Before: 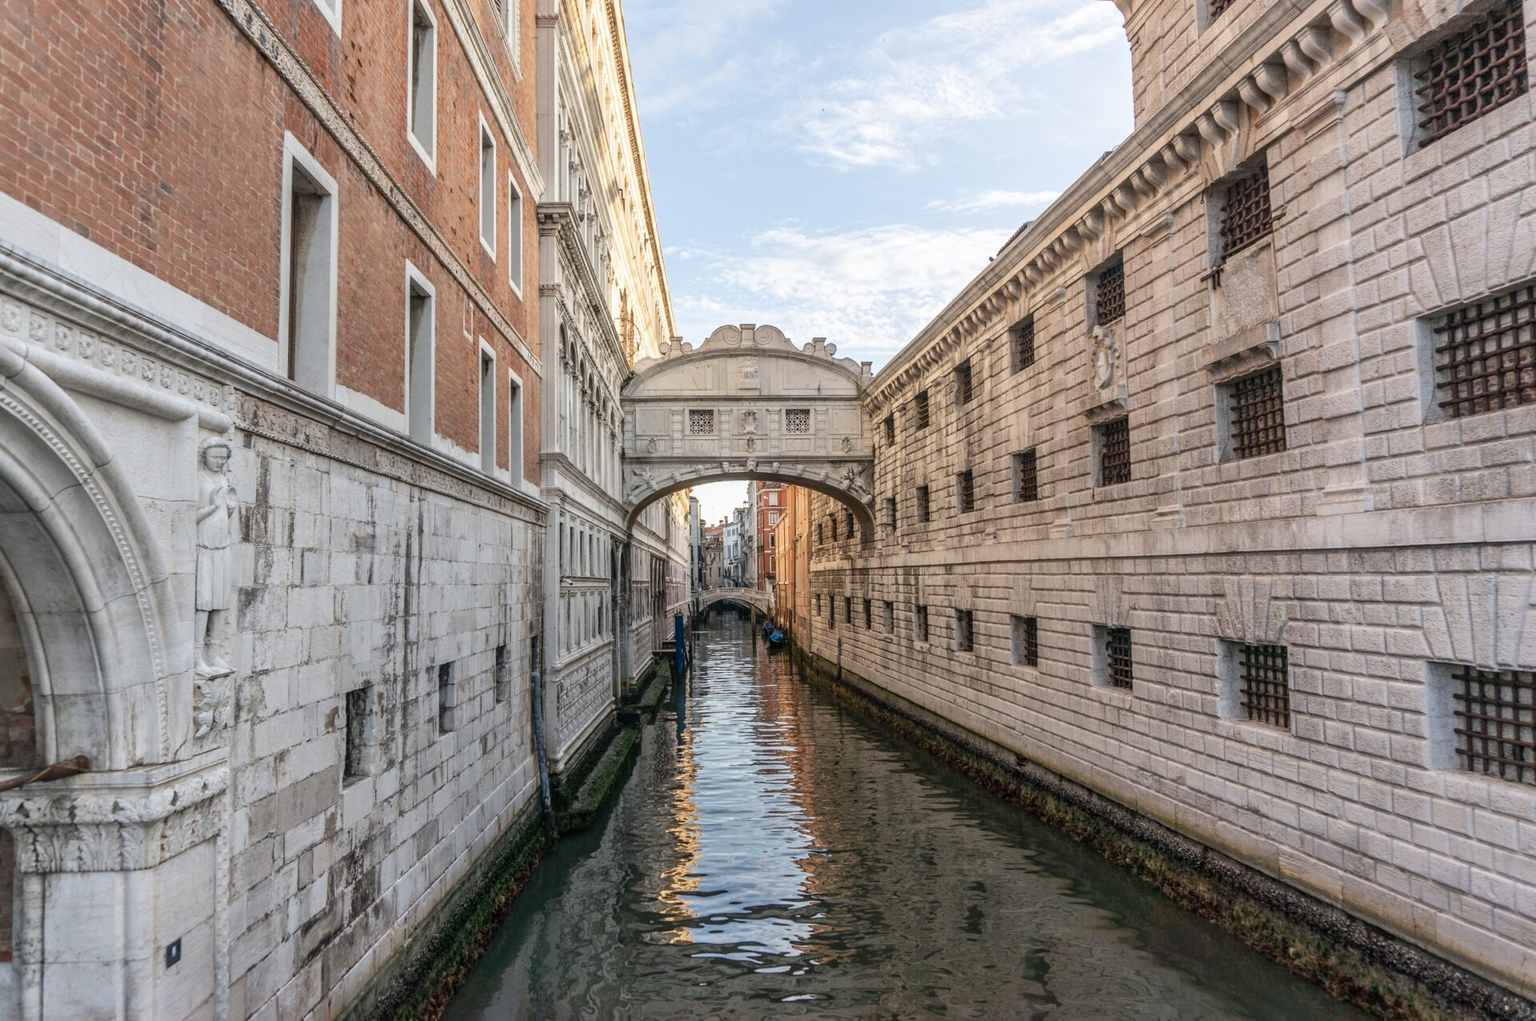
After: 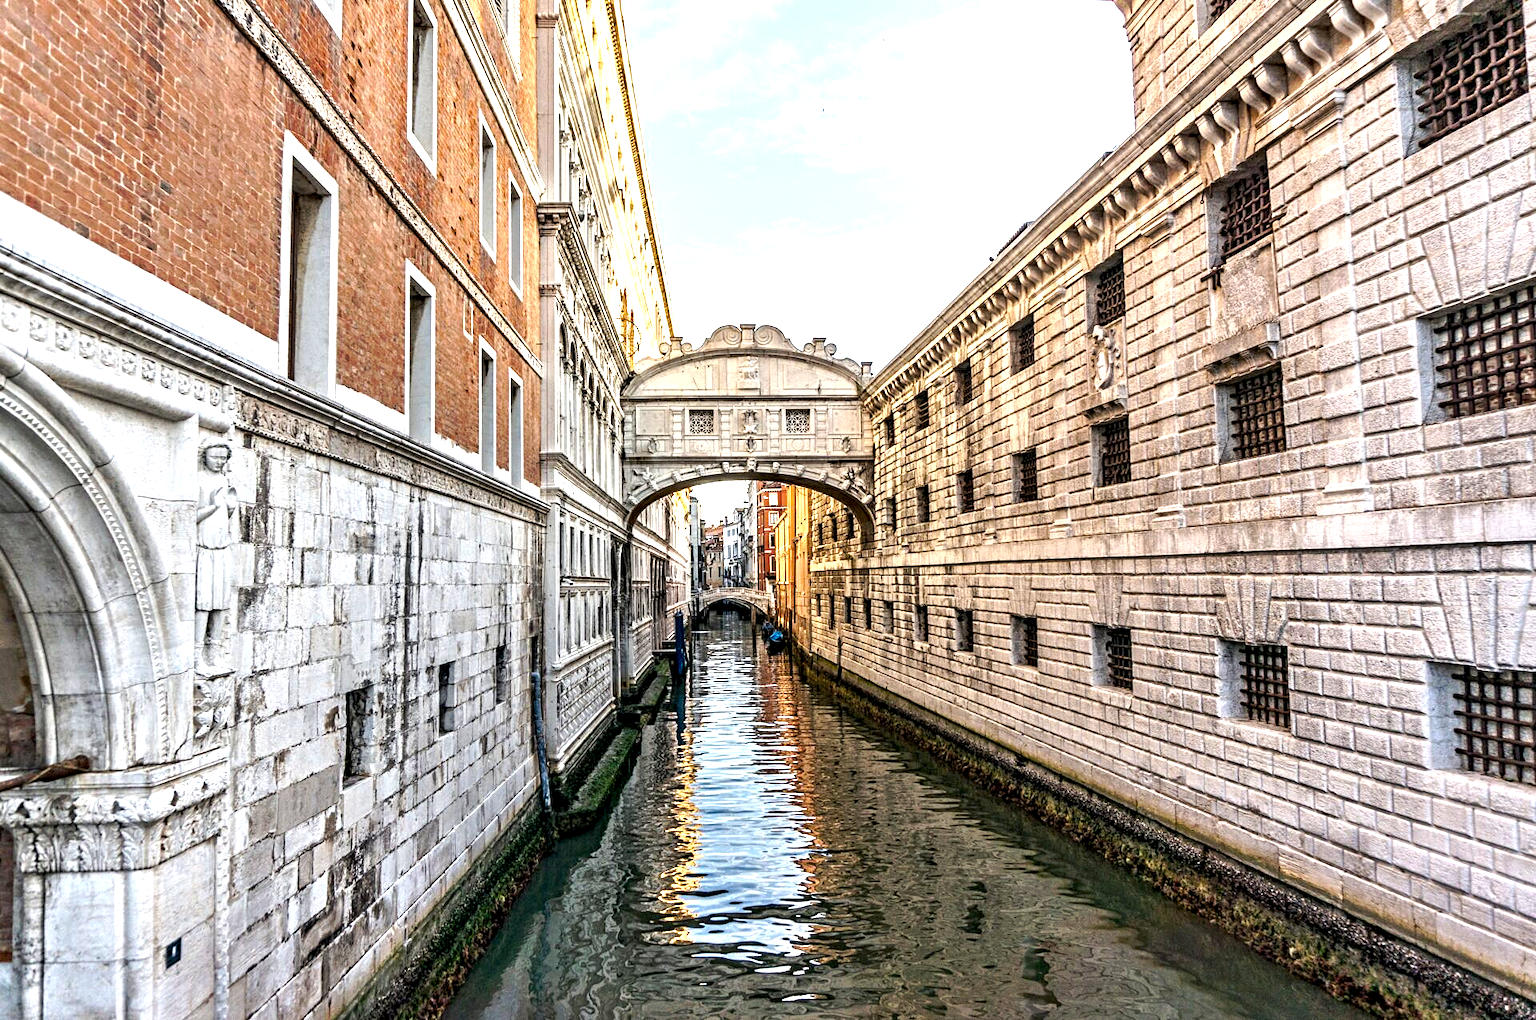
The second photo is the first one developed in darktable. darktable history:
contrast equalizer: octaves 7, y [[0.5, 0.542, 0.583, 0.625, 0.667, 0.708], [0.5 ×6], [0.5 ×6], [0 ×6], [0 ×6]]
tone curve: curves: ch0 [(0, 0) (0.003, 0.003) (0.011, 0.011) (0.025, 0.024) (0.044, 0.043) (0.069, 0.068) (0.1, 0.098) (0.136, 0.133) (0.177, 0.173) (0.224, 0.22) (0.277, 0.271) (0.335, 0.328) (0.399, 0.39) (0.468, 0.458) (0.543, 0.563) (0.623, 0.64) (0.709, 0.722) (0.801, 0.809) (0.898, 0.902) (1, 1)], preserve colors none
shadows and highlights: shadows 25.1, highlights -24.07
color balance rgb: linear chroma grading › global chroma 33.415%, perceptual saturation grading › global saturation 0.103%, perceptual brilliance grading › global brilliance 24.168%
